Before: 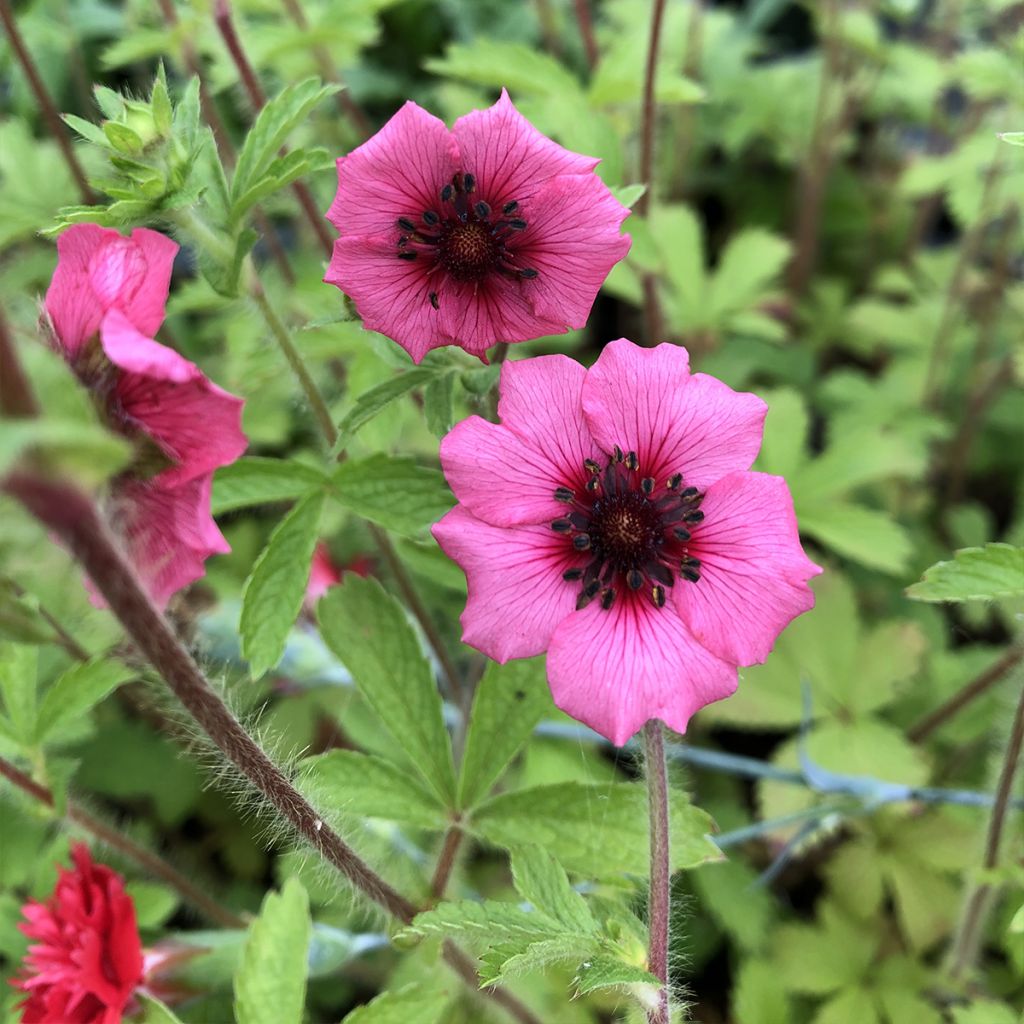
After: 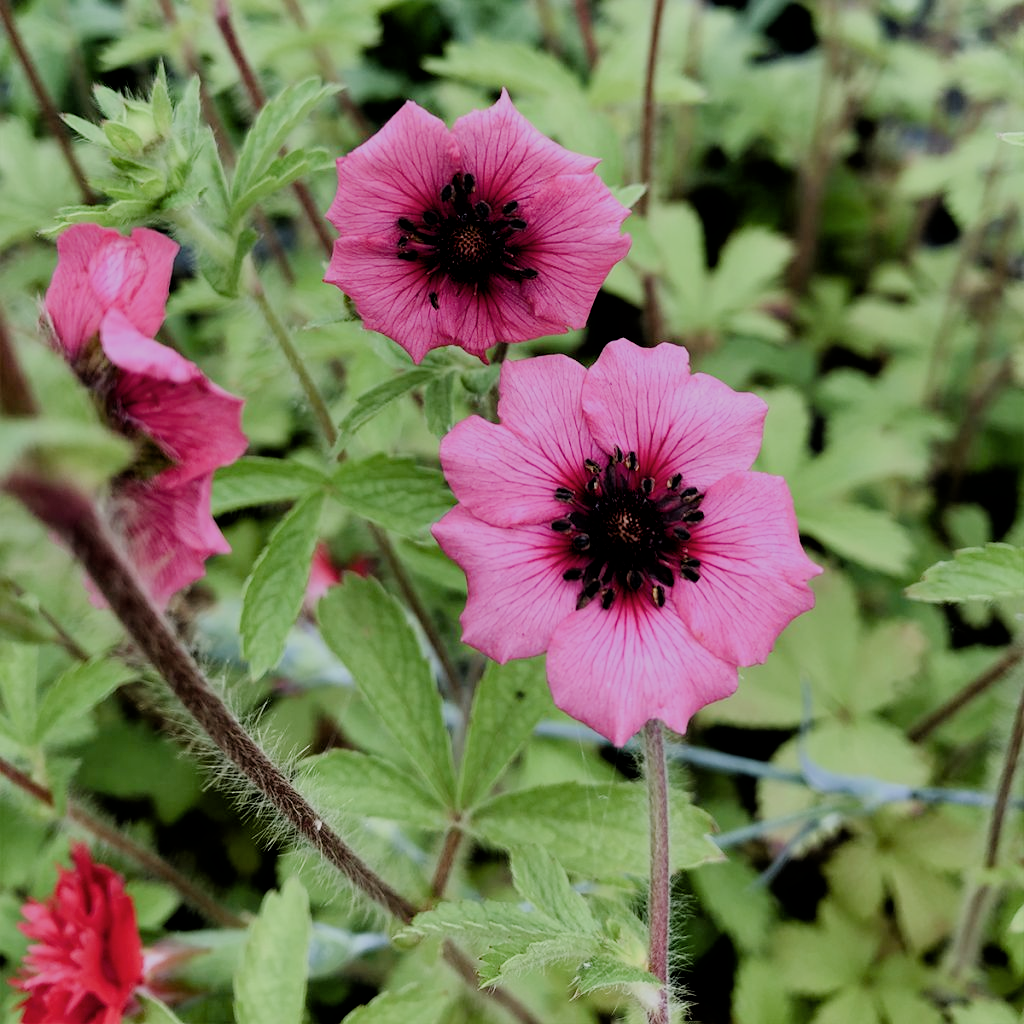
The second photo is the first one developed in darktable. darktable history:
contrast brightness saturation: saturation -0.043
color balance rgb: global offset › luminance -0.496%, perceptual saturation grading › global saturation 0.508%, perceptual saturation grading › highlights -25.005%, perceptual saturation grading › shadows 29.525%
filmic rgb: black relative exposure -4.6 EV, white relative exposure 4.76 EV, hardness 2.35, latitude 36.1%, contrast 1.046, highlights saturation mix 0.759%, shadows ↔ highlights balance 1.27%
